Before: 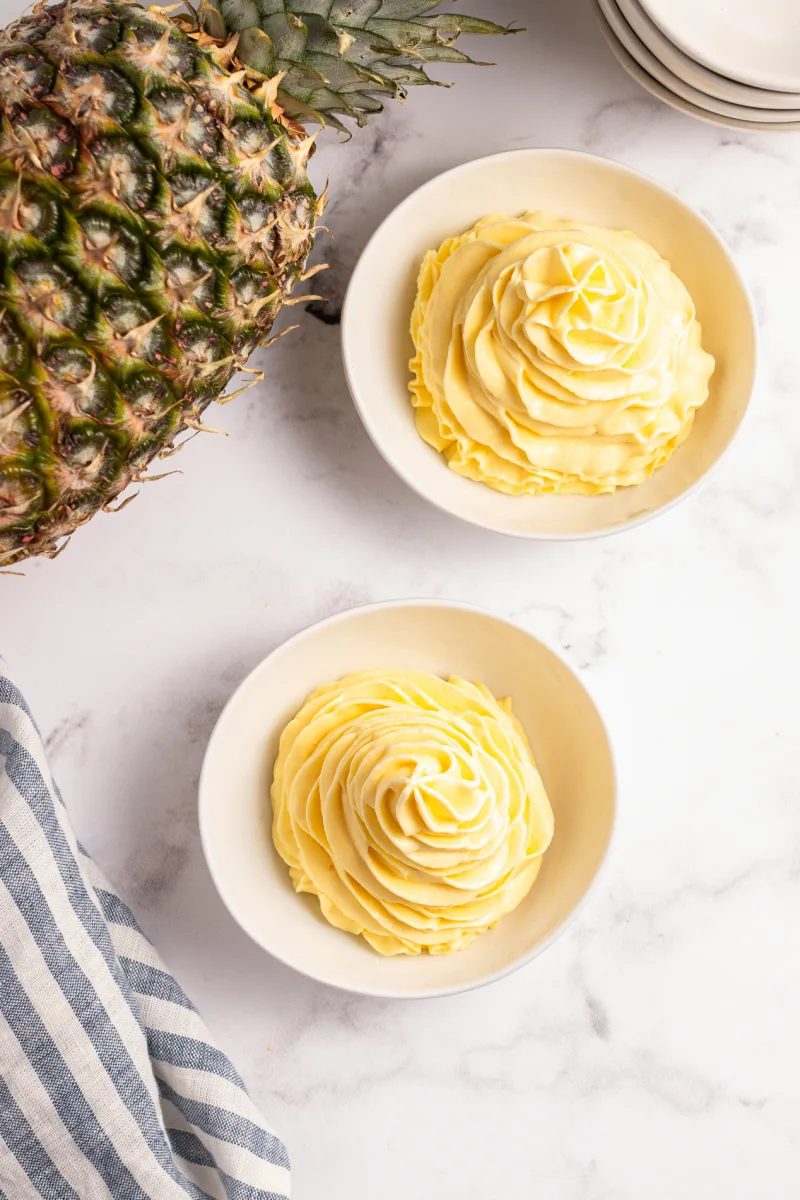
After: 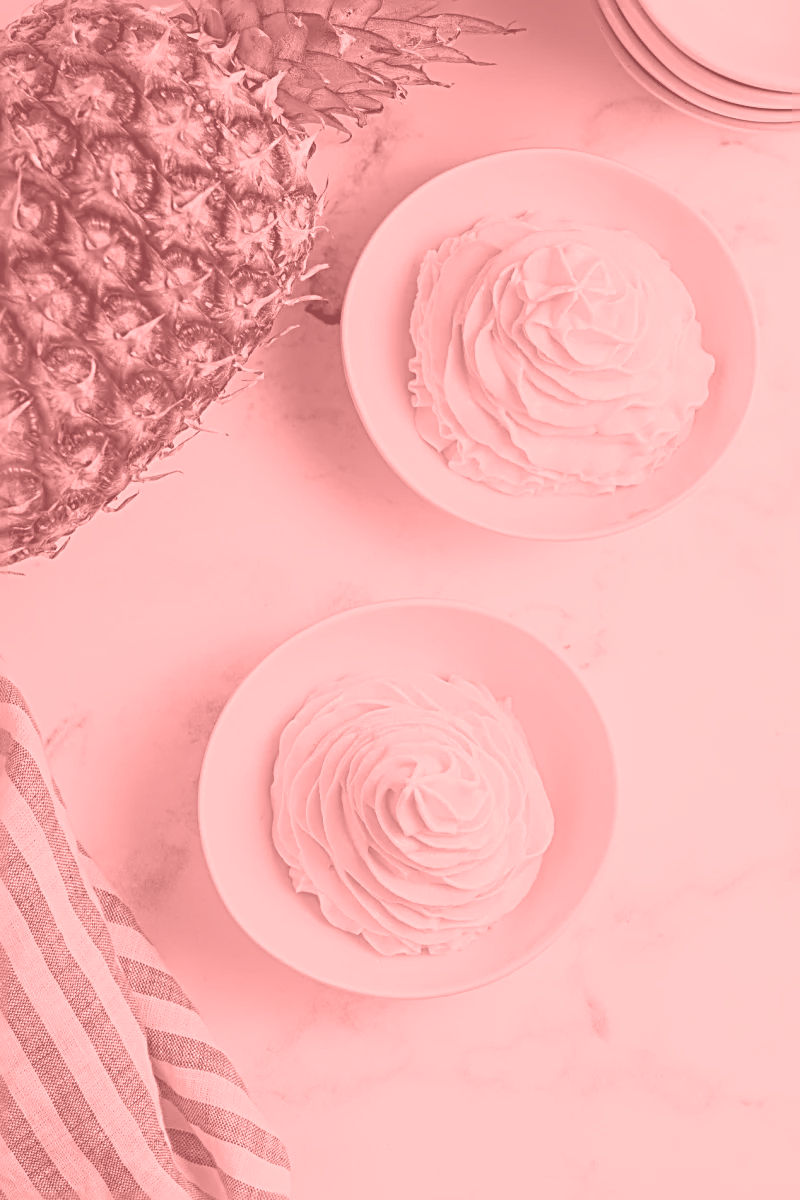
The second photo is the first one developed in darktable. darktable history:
colorize: saturation 51%, source mix 50.67%, lightness 50.67%
sharpen: radius 3.025, amount 0.757
contrast brightness saturation: saturation -0.05
